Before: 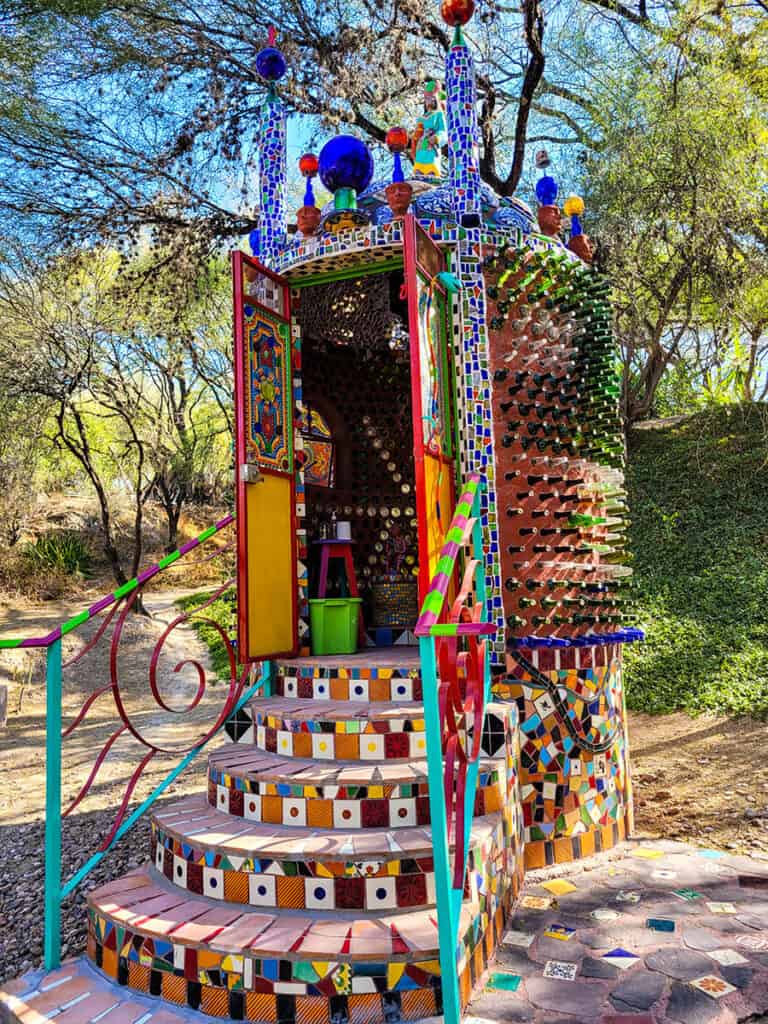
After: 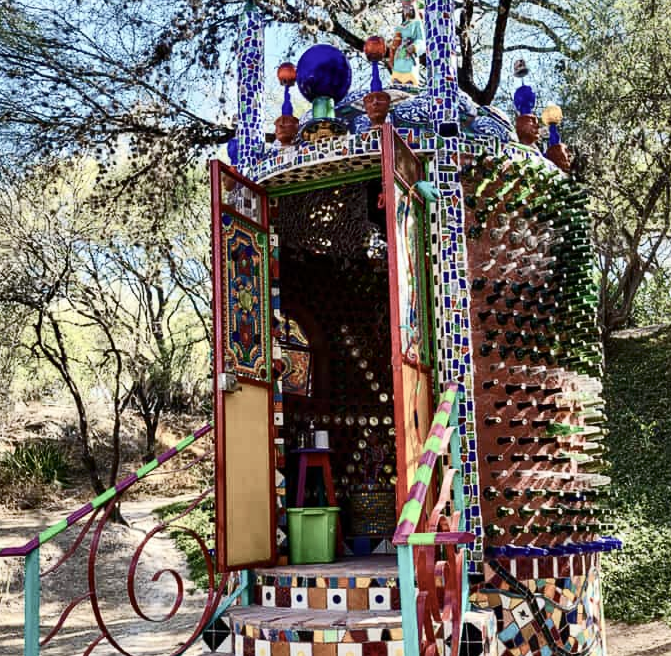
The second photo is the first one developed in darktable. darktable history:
color balance rgb: perceptual saturation grading › global saturation -9.939%, perceptual saturation grading › highlights -26.246%, perceptual saturation grading › shadows 20.626%
contrast brightness saturation: contrast 0.248, saturation -0.314
crop: left 2.896%, top 8.983%, right 9.653%, bottom 26.862%
shadows and highlights: radius 333.45, shadows 64.62, highlights 4.48, compress 87.76%, soften with gaussian
